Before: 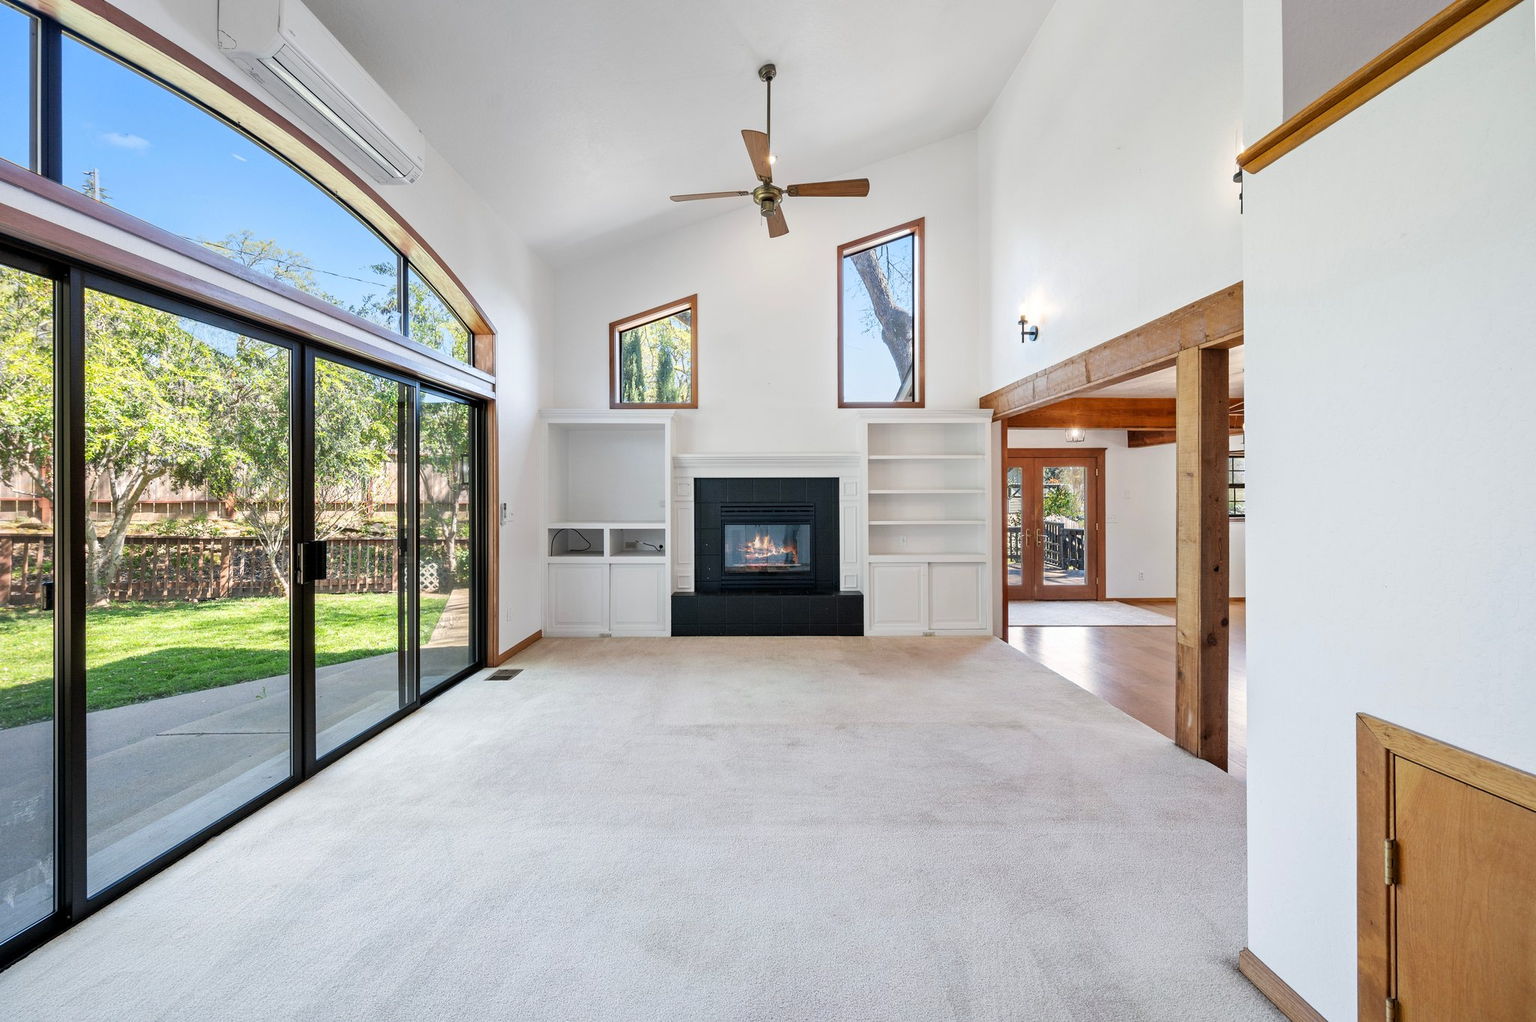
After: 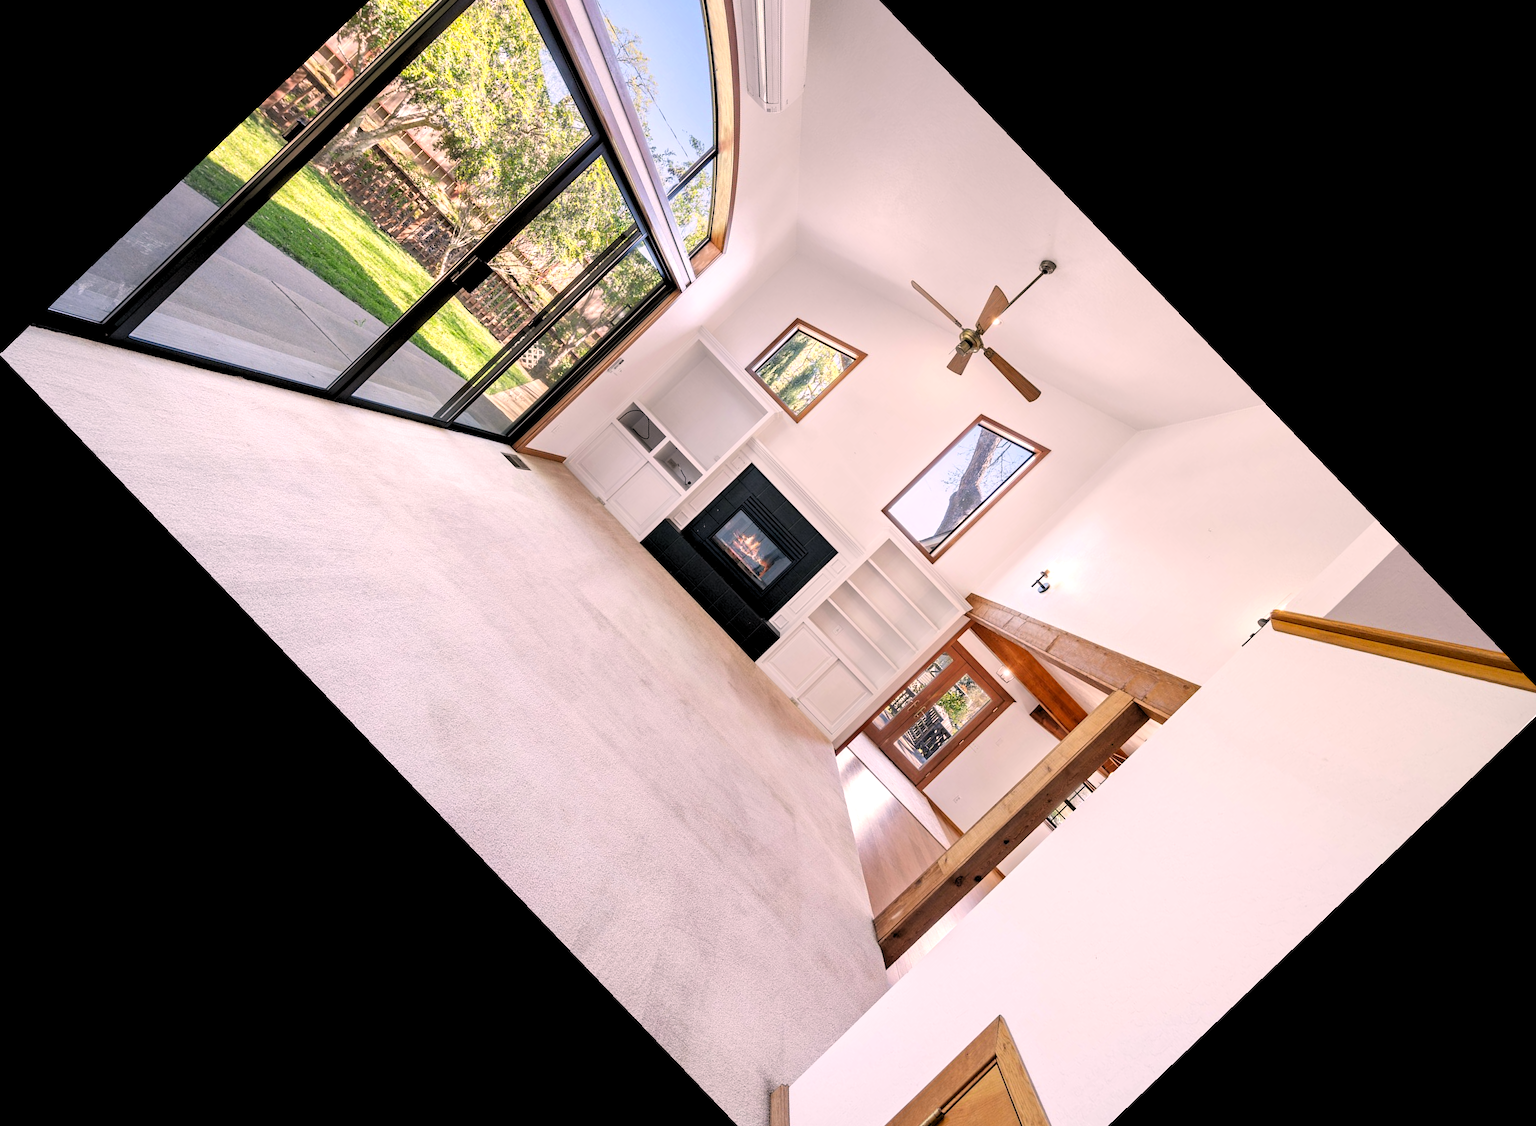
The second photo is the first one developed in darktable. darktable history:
color correction: highlights a* 12.23, highlights b* 5.41
crop and rotate: angle -46.26°, top 16.234%, right 0.912%, bottom 11.704%
rgb levels: levels [[0.01, 0.419, 0.839], [0, 0.5, 1], [0, 0.5, 1]]
